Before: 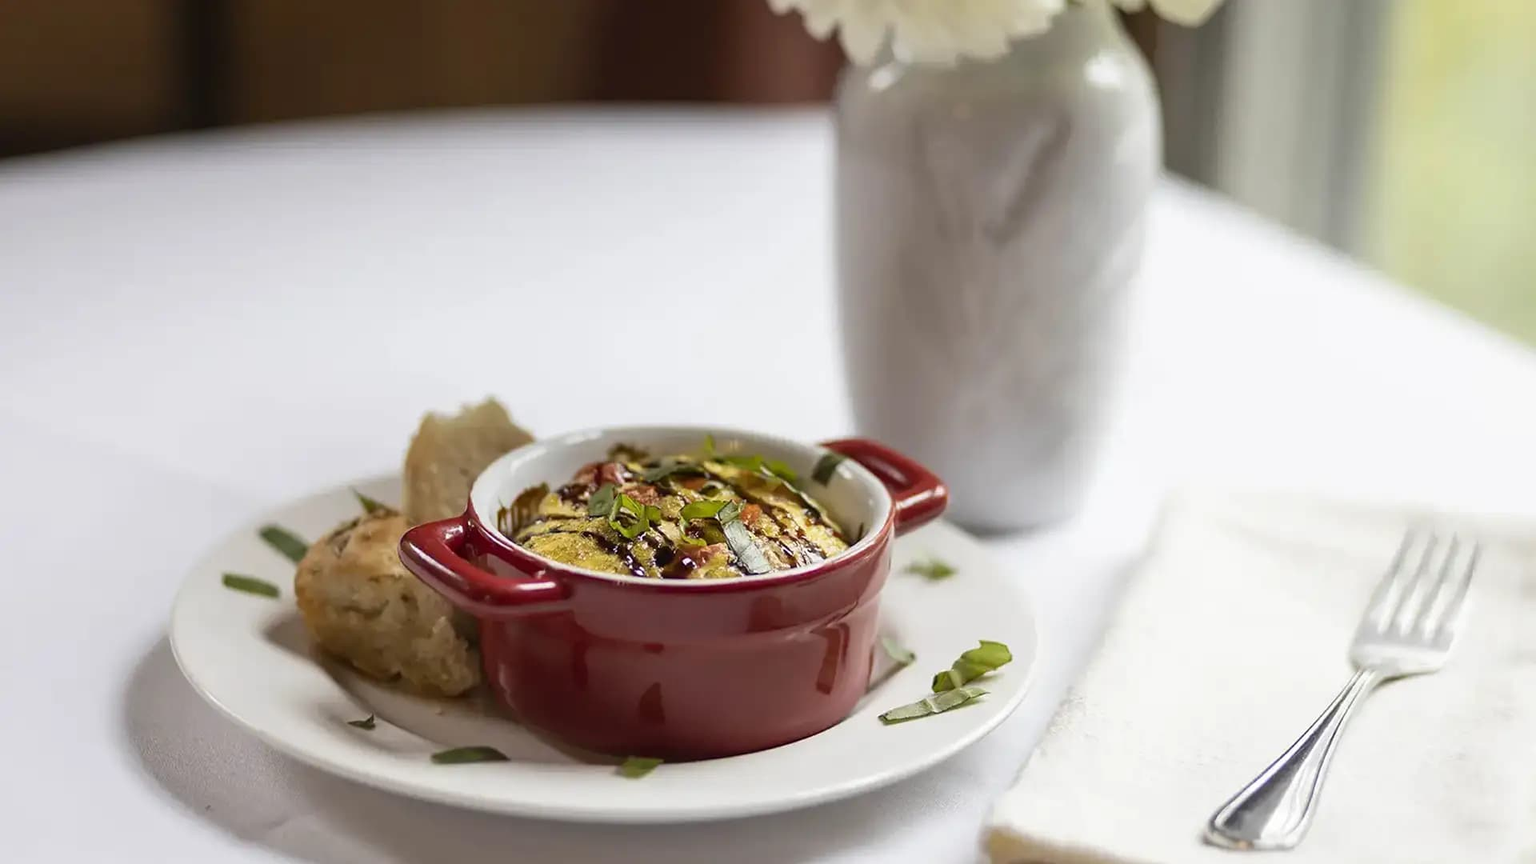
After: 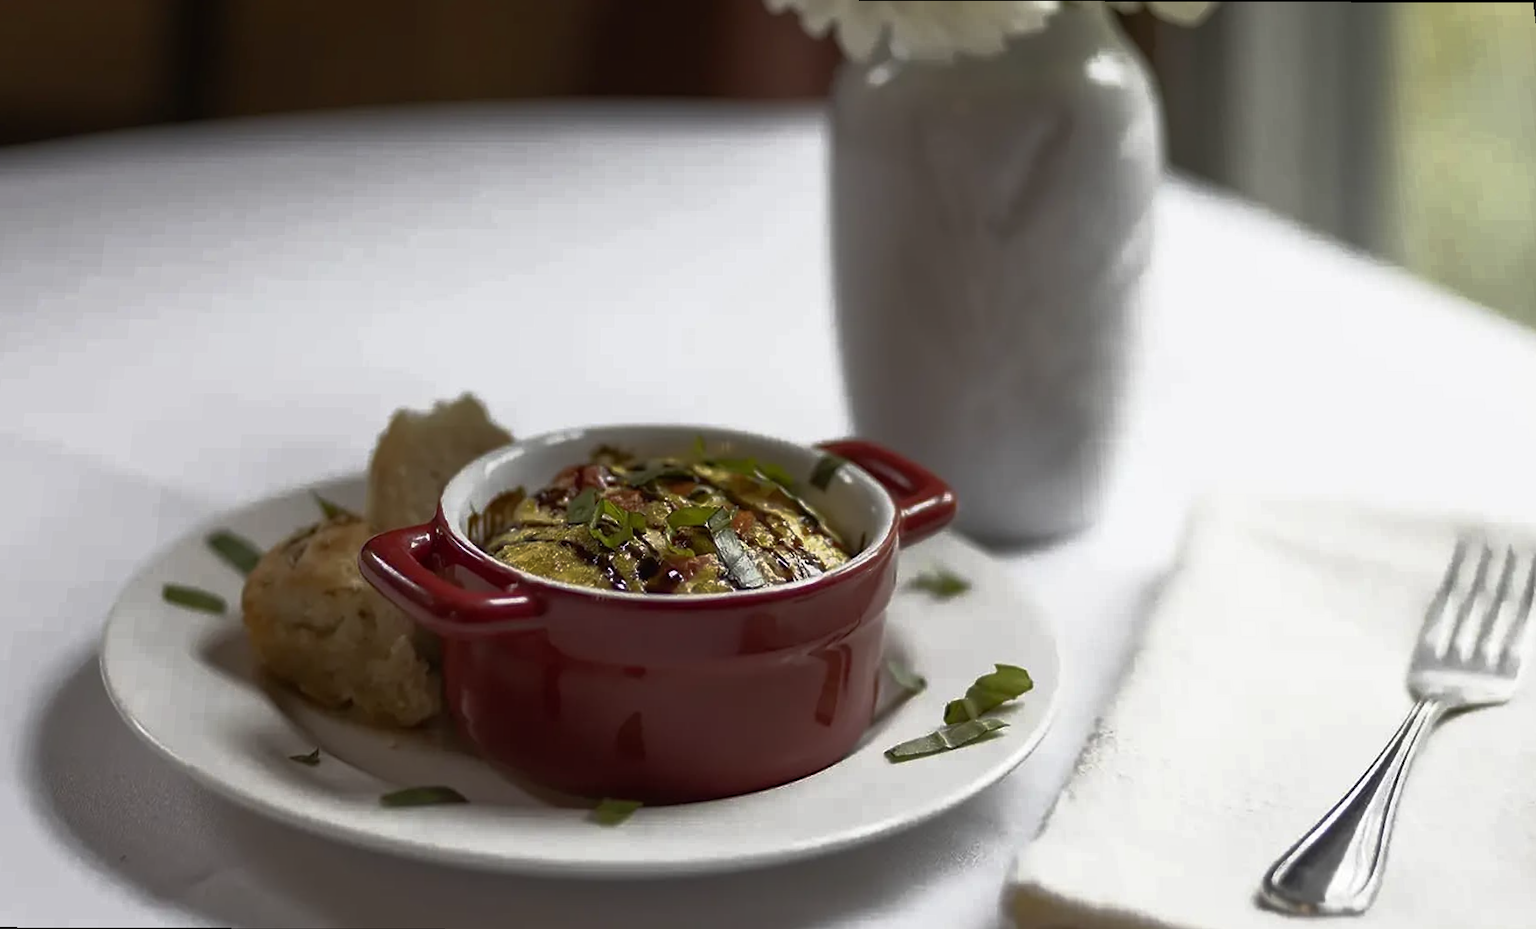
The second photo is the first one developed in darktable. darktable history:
base curve: curves: ch0 [(0, 0) (0.564, 0.291) (0.802, 0.731) (1, 1)]
rotate and perspective: rotation 0.215°, lens shift (vertical) -0.139, crop left 0.069, crop right 0.939, crop top 0.002, crop bottom 0.996
